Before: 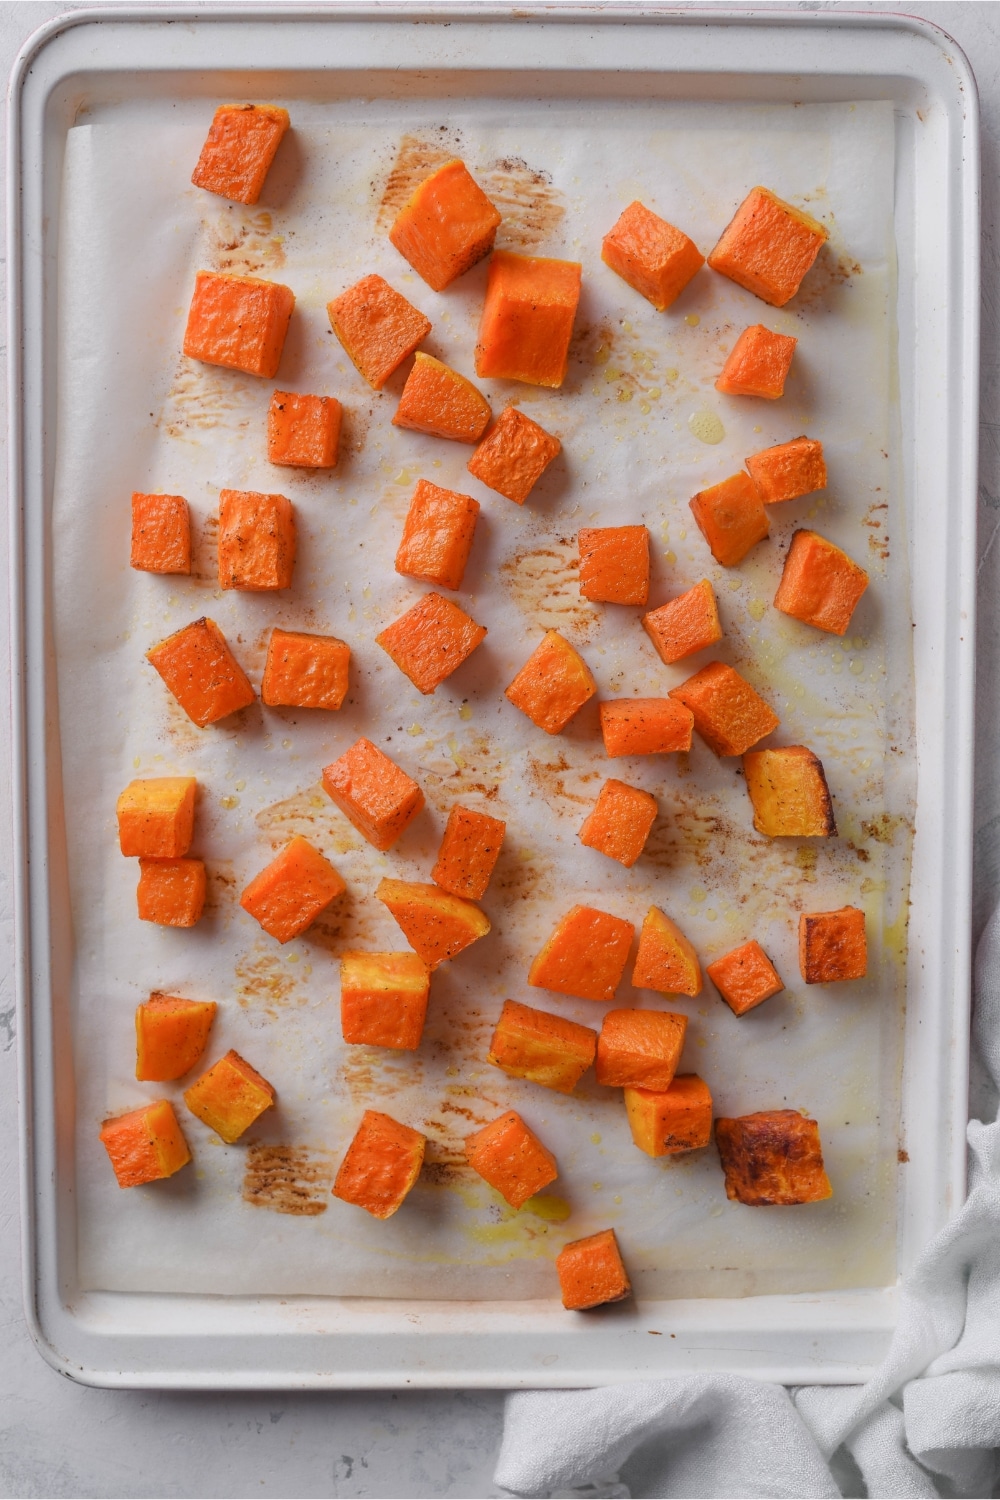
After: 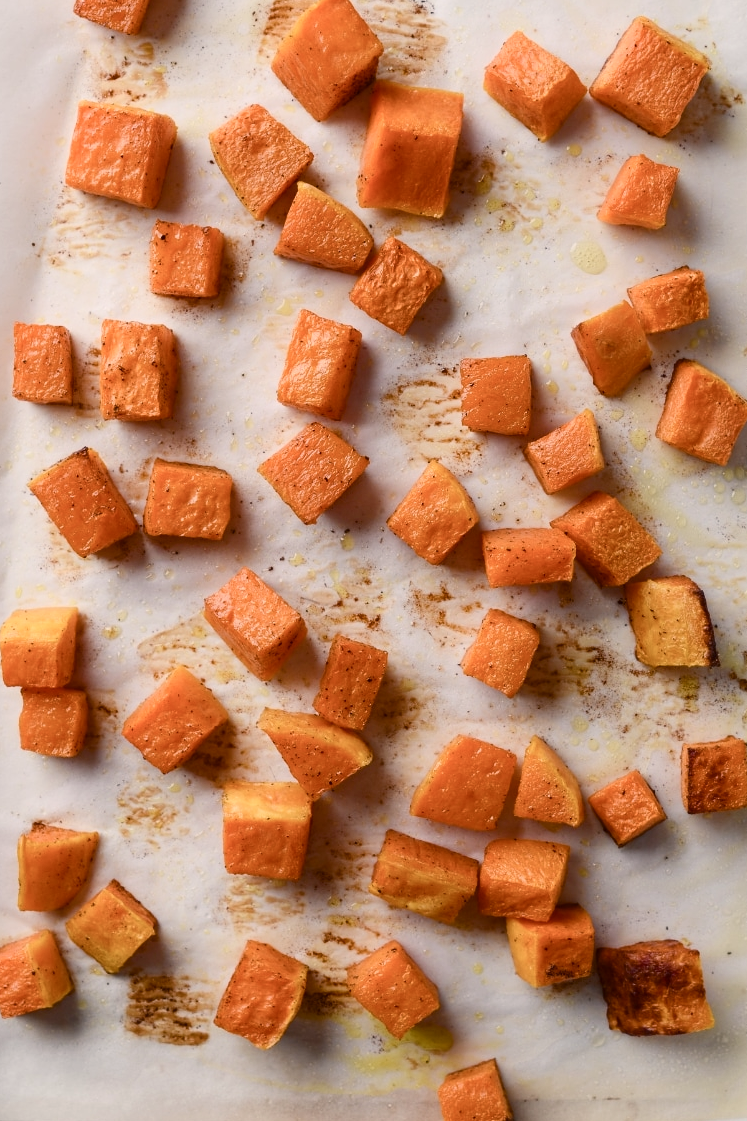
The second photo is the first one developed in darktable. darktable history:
crop and rotate: left 11.831%, top 11.346%, right 13.429%, bottom 13.899%
color correction: highlights a* 2.75, highlights b* 5, shadows a* -2.04, shadows b* -4.84, saturation 0.8
contrast brightness saturation: contrast 0.28
color balance rgb: perceptual saturation grading › global saturation 20%, perceptual saturation grading › highlights -25%, perceptual saturation grading › shadows 25%
